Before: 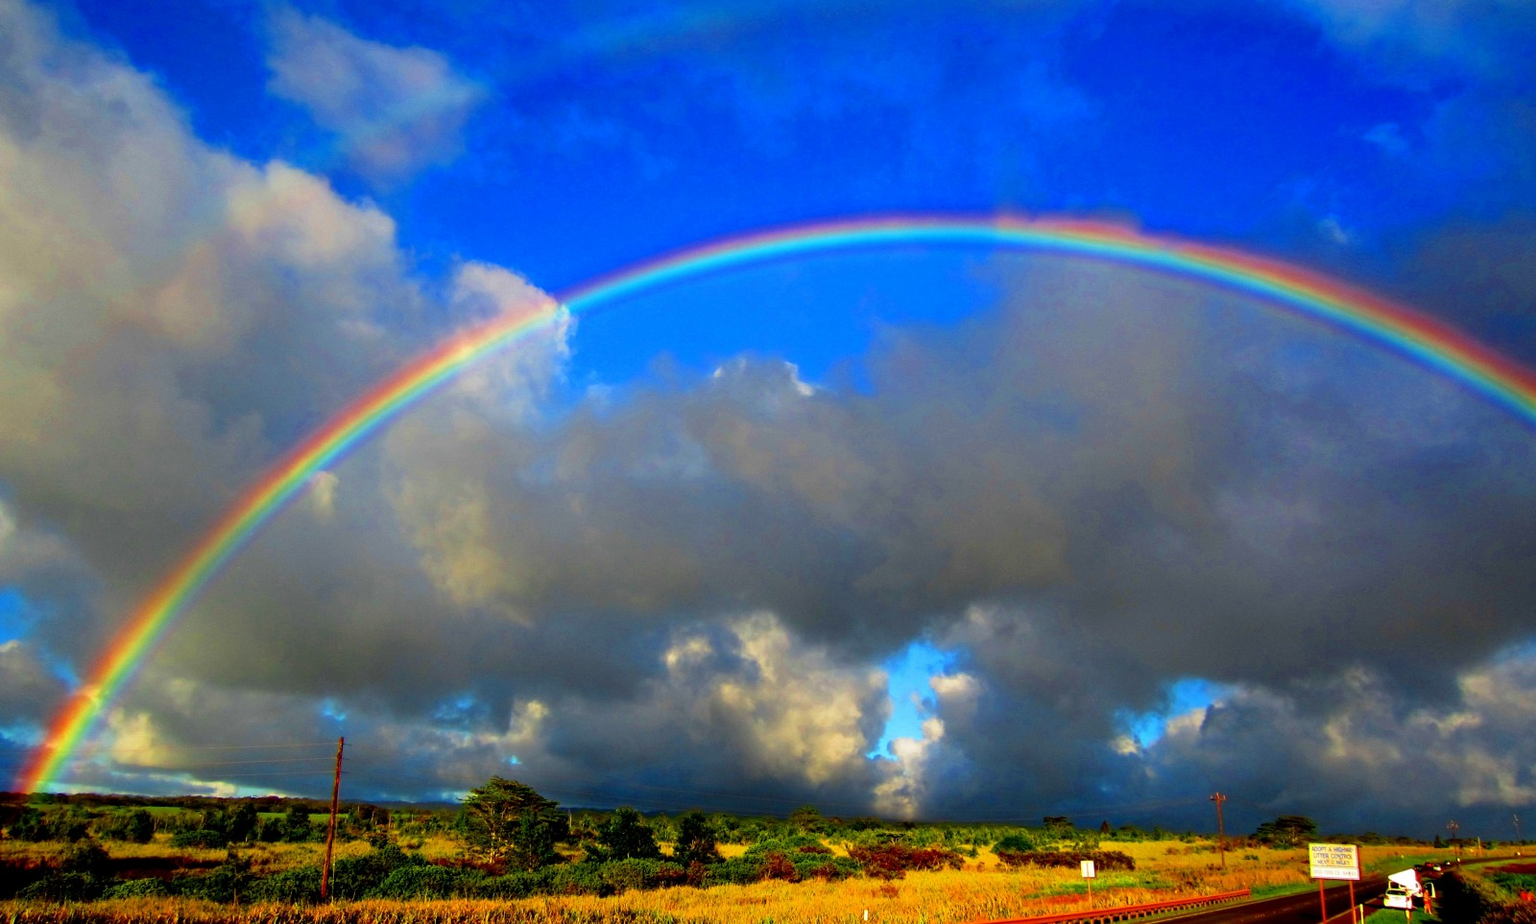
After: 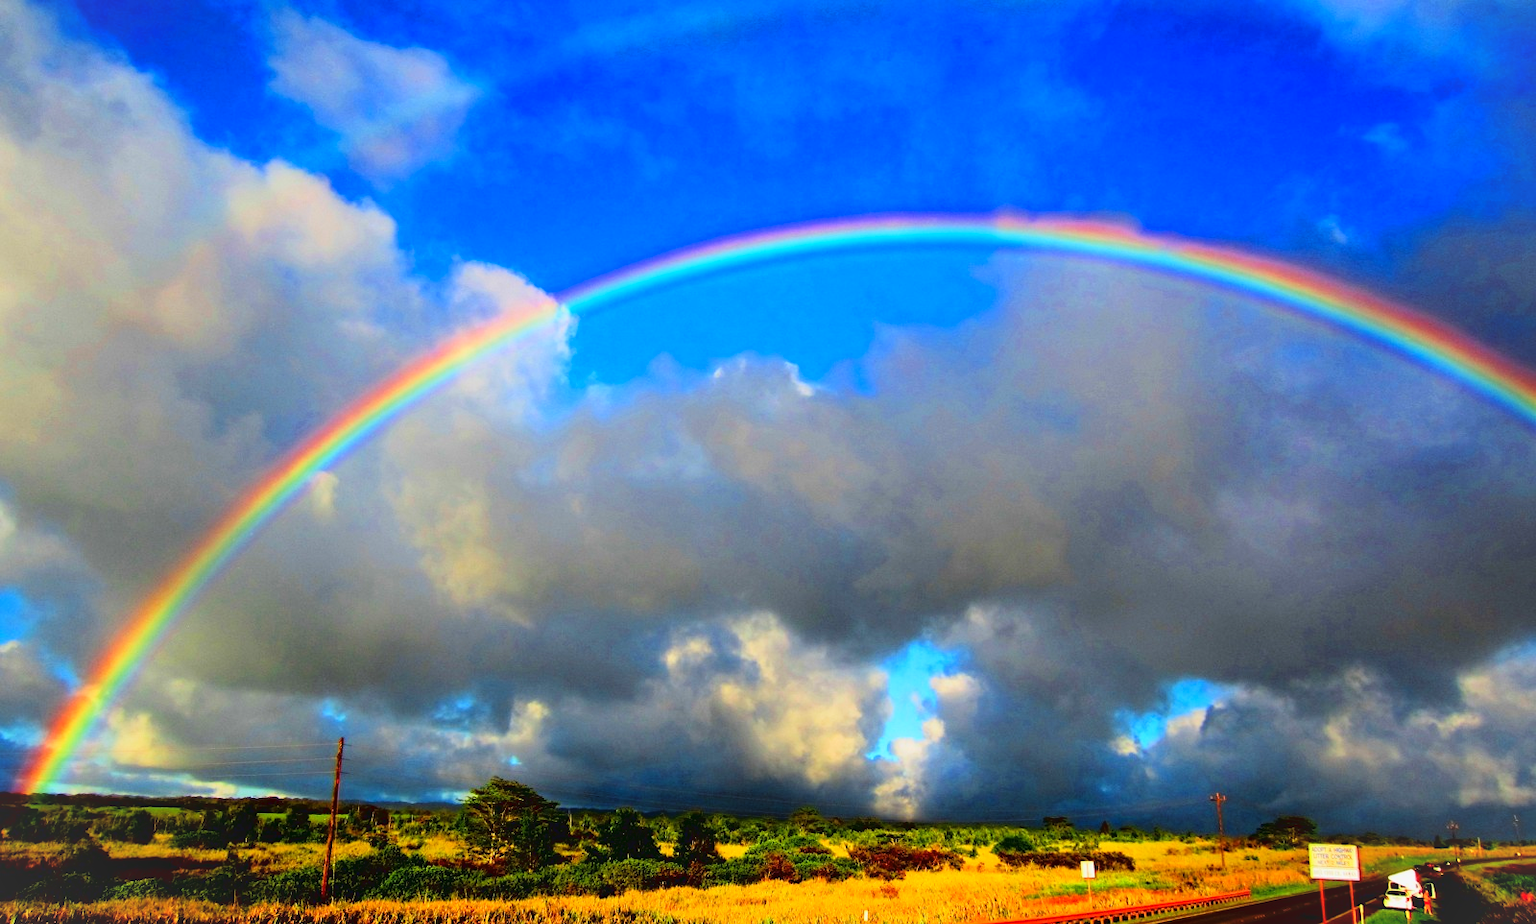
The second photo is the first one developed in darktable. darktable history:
vignetting: fall-off radius 60.99%, brightness 0.035, saturation -0.002
tone curve: curves: ch0 [(0, 0.039) (0.113, 0.081) (0.204, 0.204) (0.498, 0.608) (0.709, 0.819) (0.984, 0.961)]; ch1 [(0, 0) (0.172, 0.123) (0.317, 0.272) (0.414, 0.382) (0.476, 0.479) (0.505, 0.501) (0.528, 0.54) (0.618, 0.647) (0.709, 0.764) (1, 1)]; ch2 [(0, 0) (0.411, 0.424) (0.492, 0.502) (0.521, 0.513) (0.537, 0.57) (0.686, 0.638) (1, 1)], color space Lab, linked channels, preserve colors none
